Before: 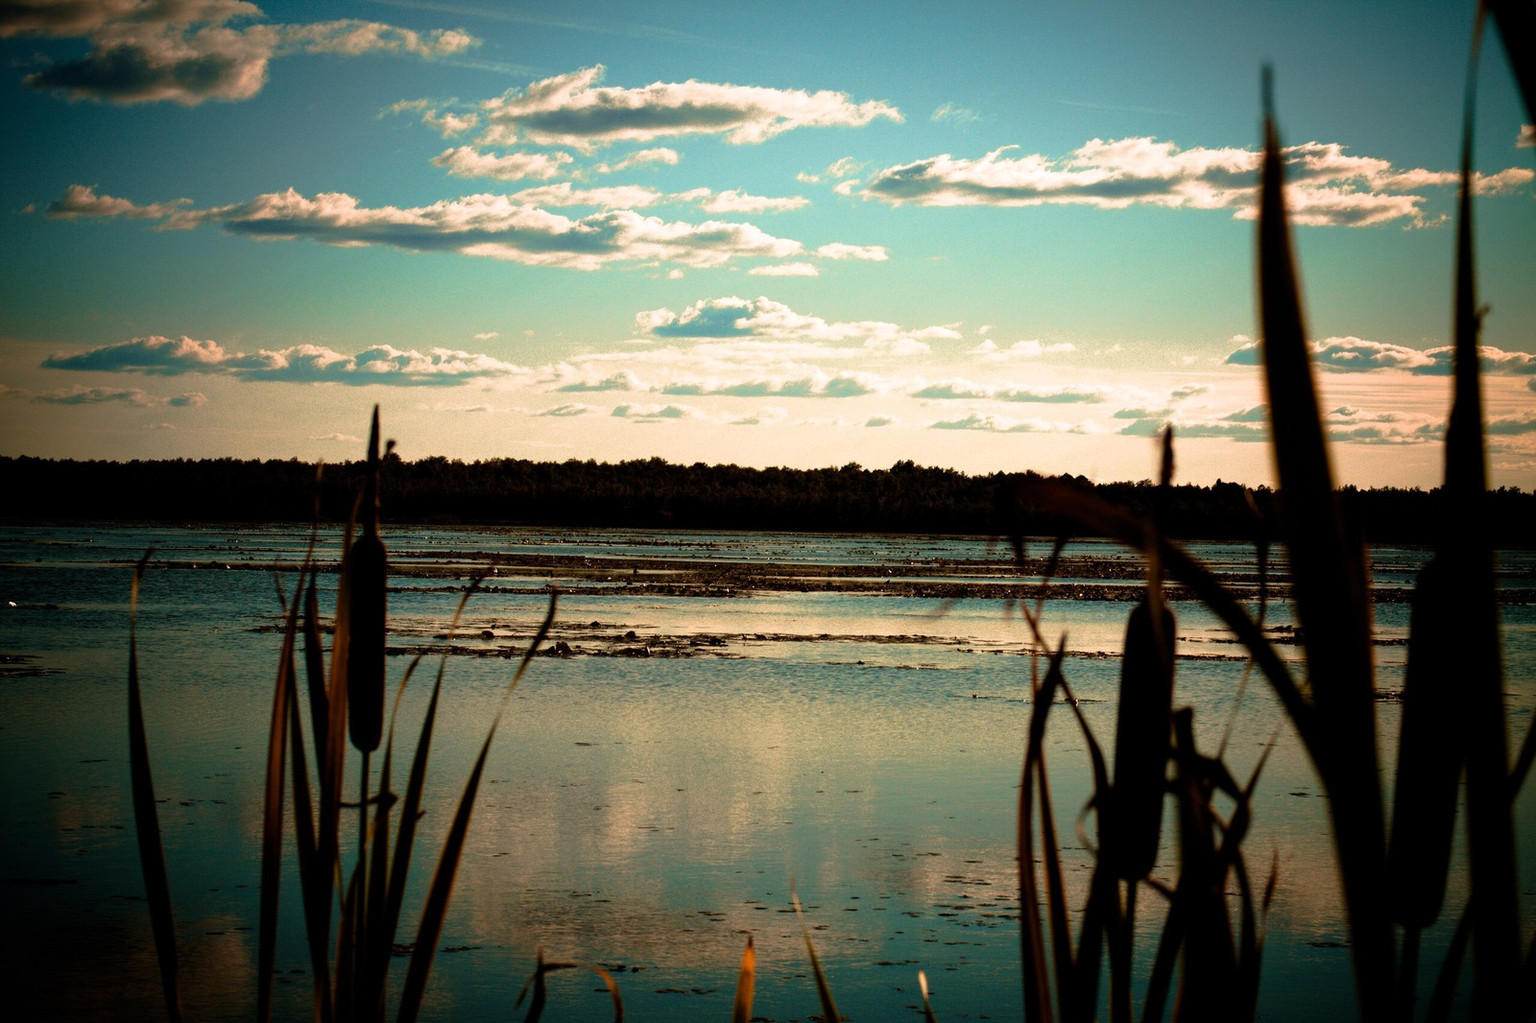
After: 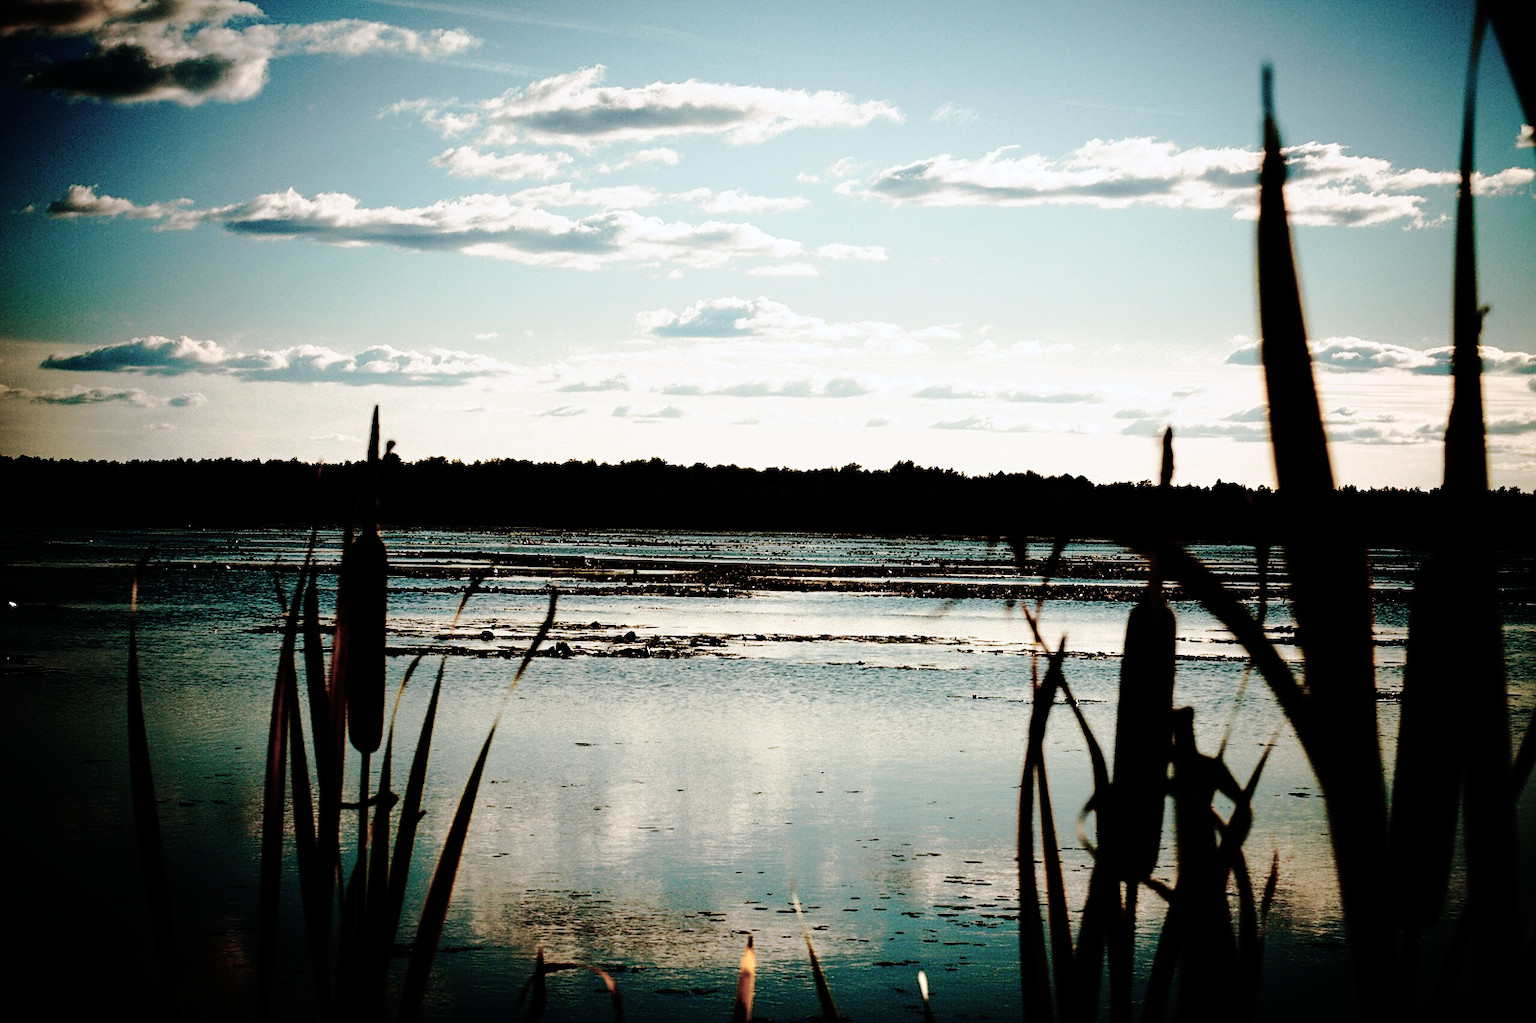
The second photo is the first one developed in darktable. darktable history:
color calibration: x 0.37, y 0.378, temperature 4297.94 K
base curve: curves: ch0 [(0, 0) (0.036, 0.01) (0.123, 0.254) (0.258, 0.504) (0.507, 0.748) (1, 1)], preserve colors none
sharpen: radius 1.598, amount 0.362, threshold 1.234
color zones: curves: ch0 [(0, 0.6) (0.129, 0.585) (0.193, 0.596) (0.429, 0.5) (0.571, 0.5) (0.714, 0.5) (0.857, 0.5) (1, 0.6)]; ch1 [(0, 0.453) (0.112, 0.245) (0.213, 0.252) (0.429, 0.233) (0.571, 0.231) (0.683, 0.242) (0.857, 0.296) (1, 0.453)]
